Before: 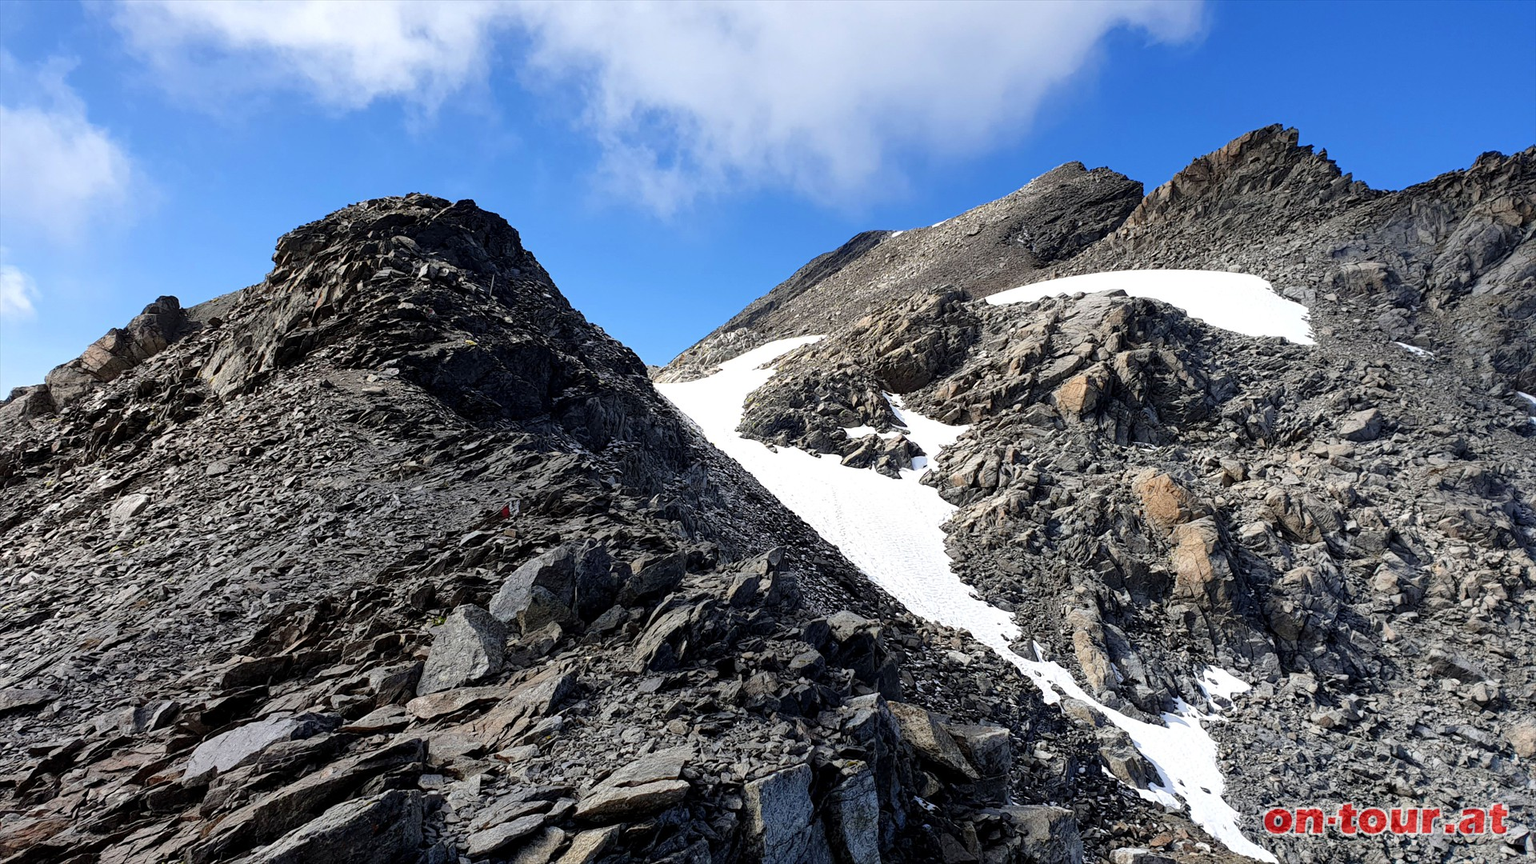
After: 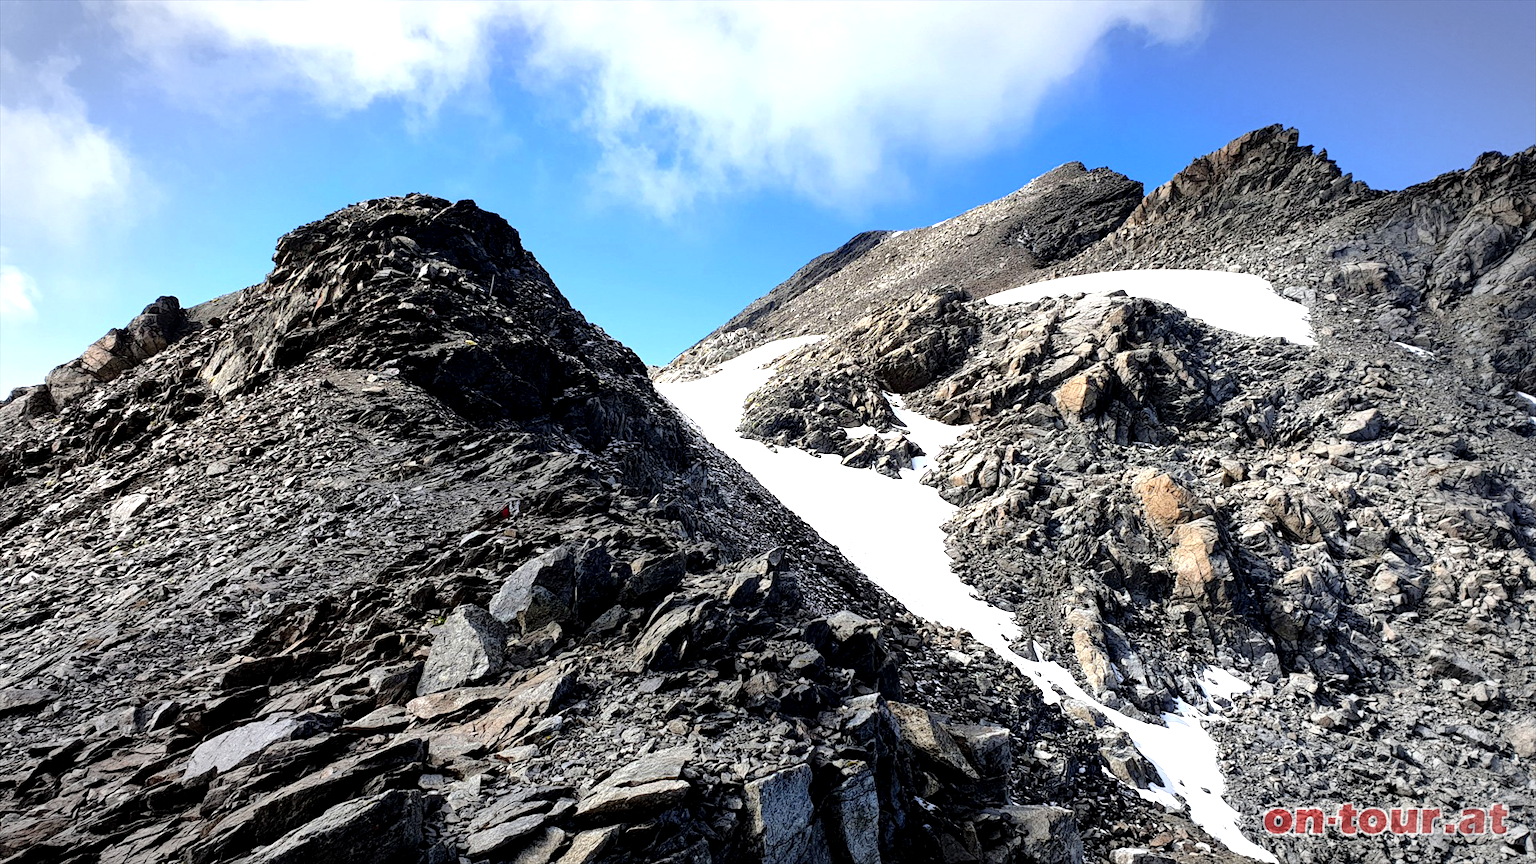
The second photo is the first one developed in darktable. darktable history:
tone equalizer: -8 EV -0.727 EV, -7 EV -0.665 EV, -6 EV -0.583 EV, -5 EV -0.409 EV, -3 EV 0.404 EV, -2 EV 0.6 EV, -1 EV 0.682 EV, +0 EV 0.745 EV
vignetting: brightness -0.296, automatic ratio true
exposure: black level correction 0.005, exposure 0.003 EV, compensate highlight preservation false
